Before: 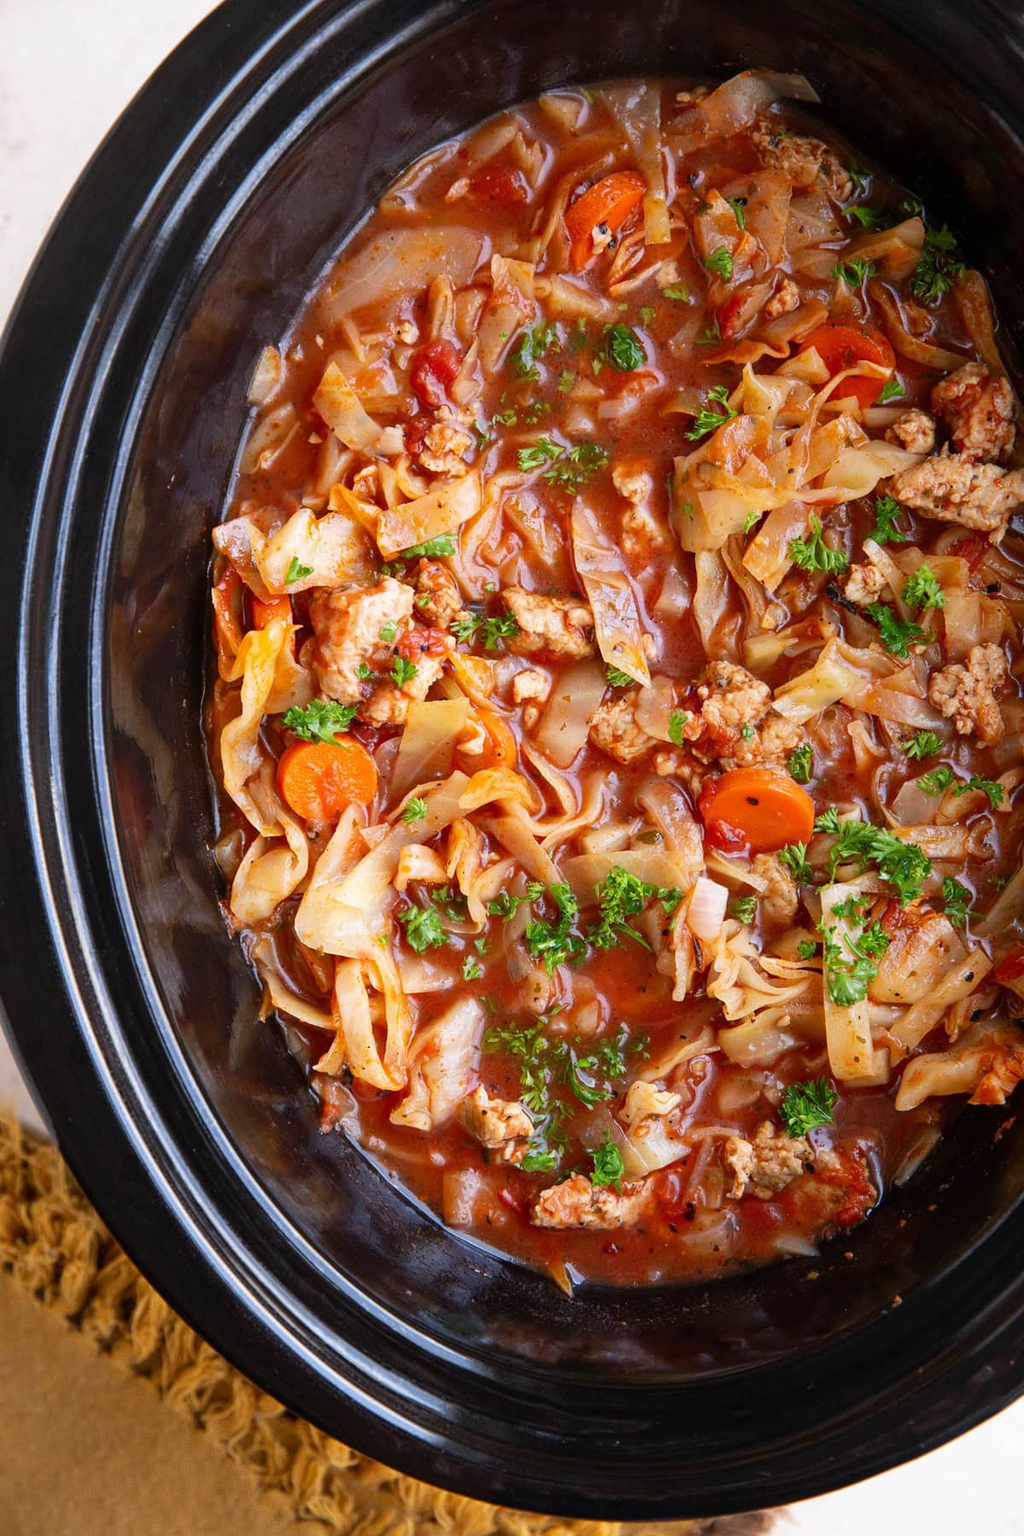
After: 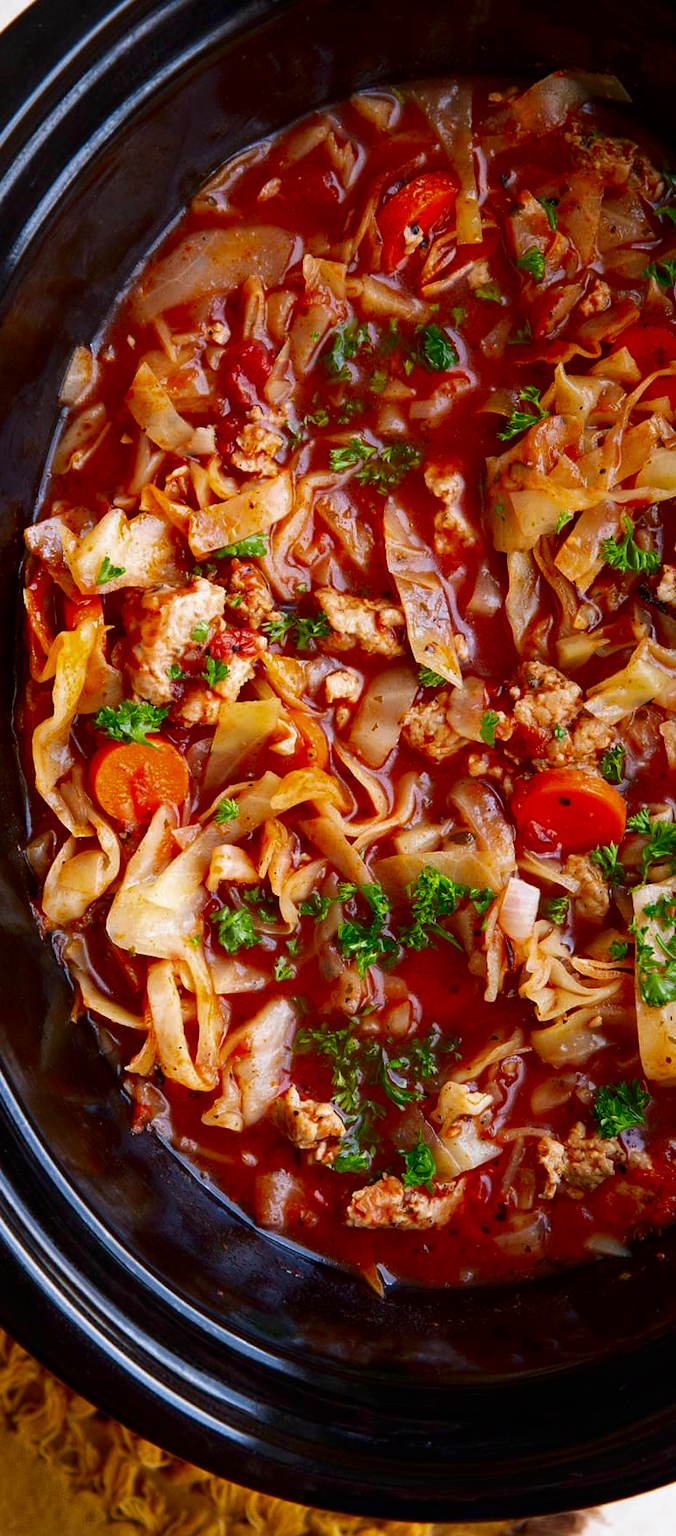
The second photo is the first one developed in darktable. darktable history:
crop and rotate: left 18.442%, right 15.508%
contrast brightness saturation: brightness -0.25, saturation 0.2
